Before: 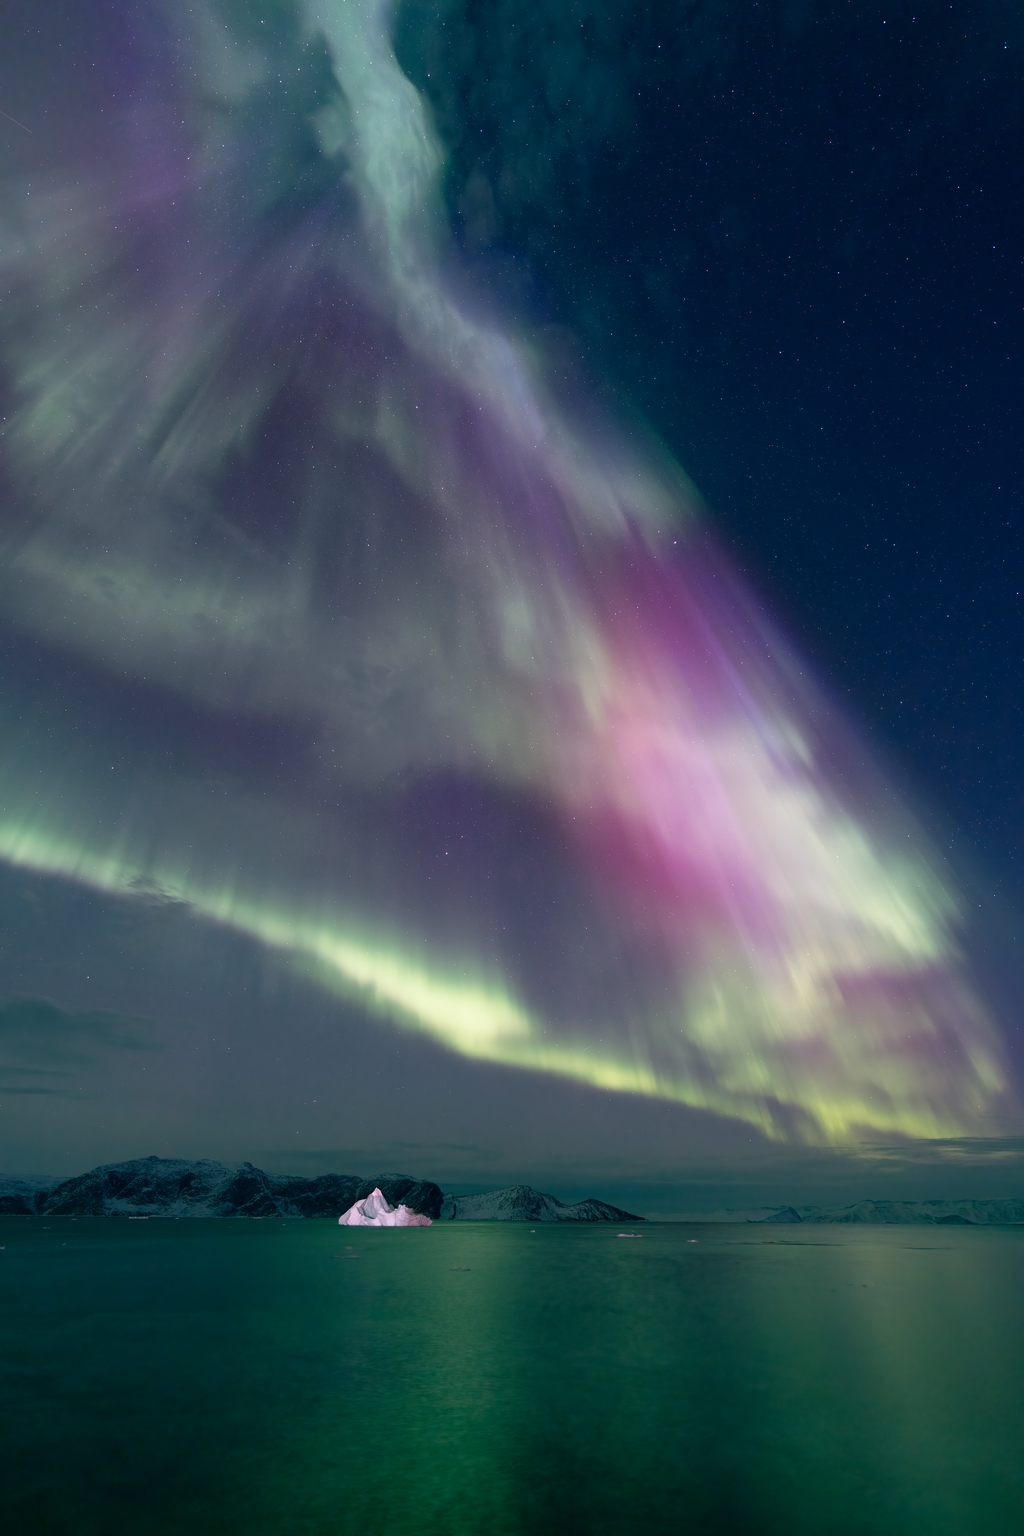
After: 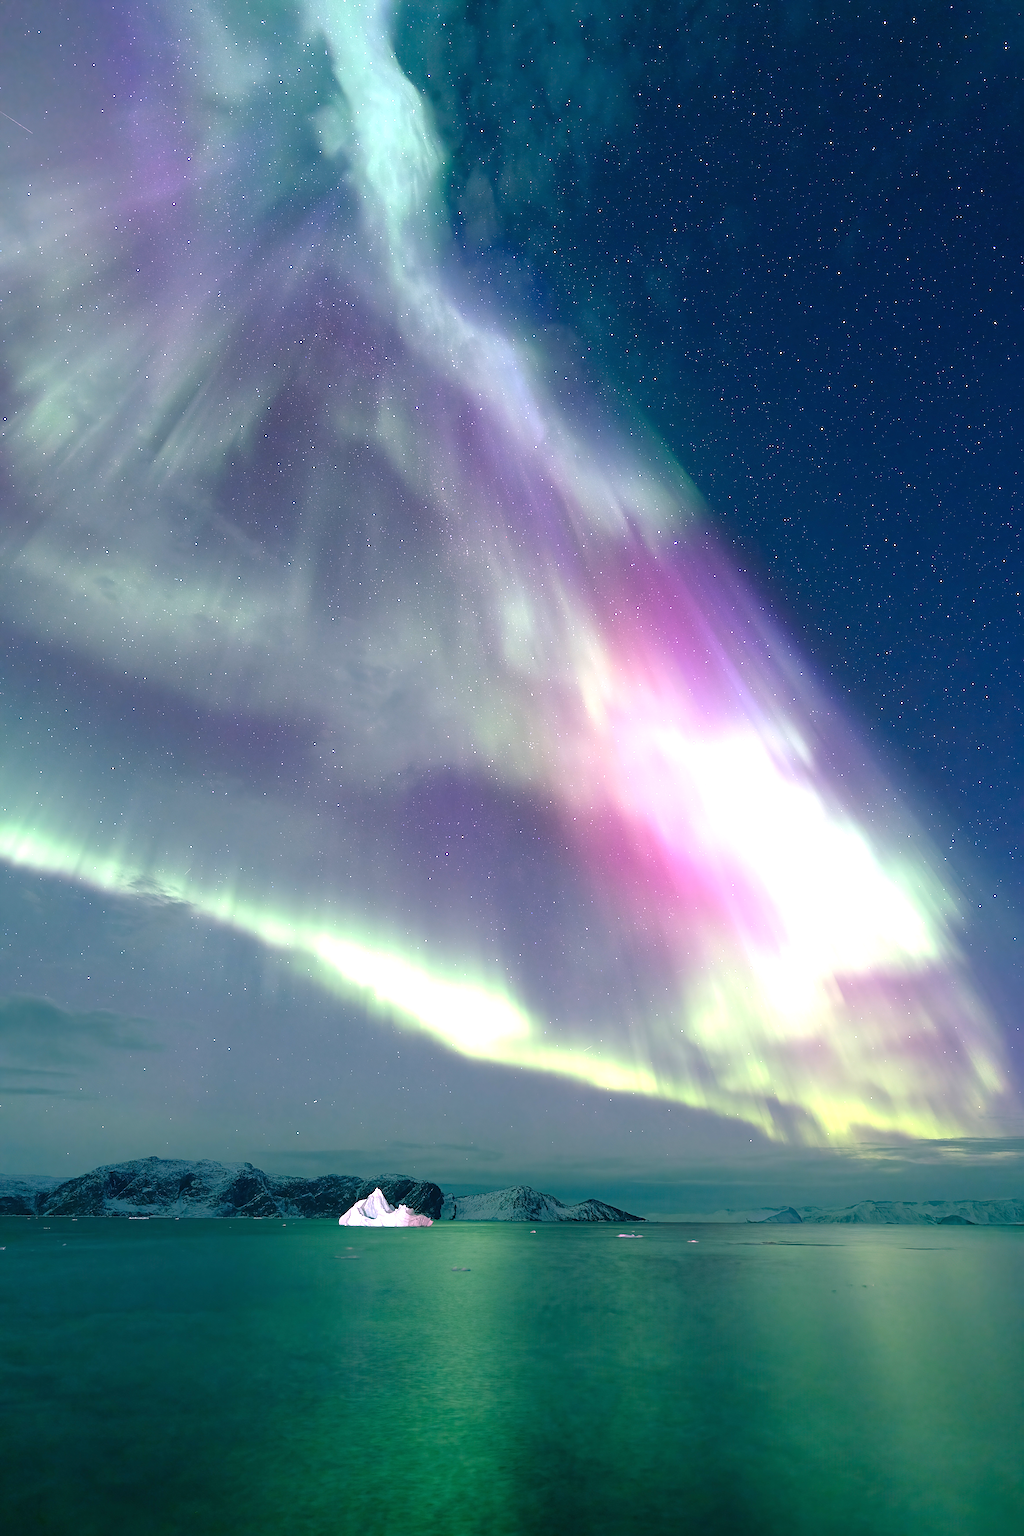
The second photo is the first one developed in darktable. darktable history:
sharpen: radius 4
exposure: black level correction 0, exposure 1.35 EV, compensate exposure bias true, compensate highlight preservation false
